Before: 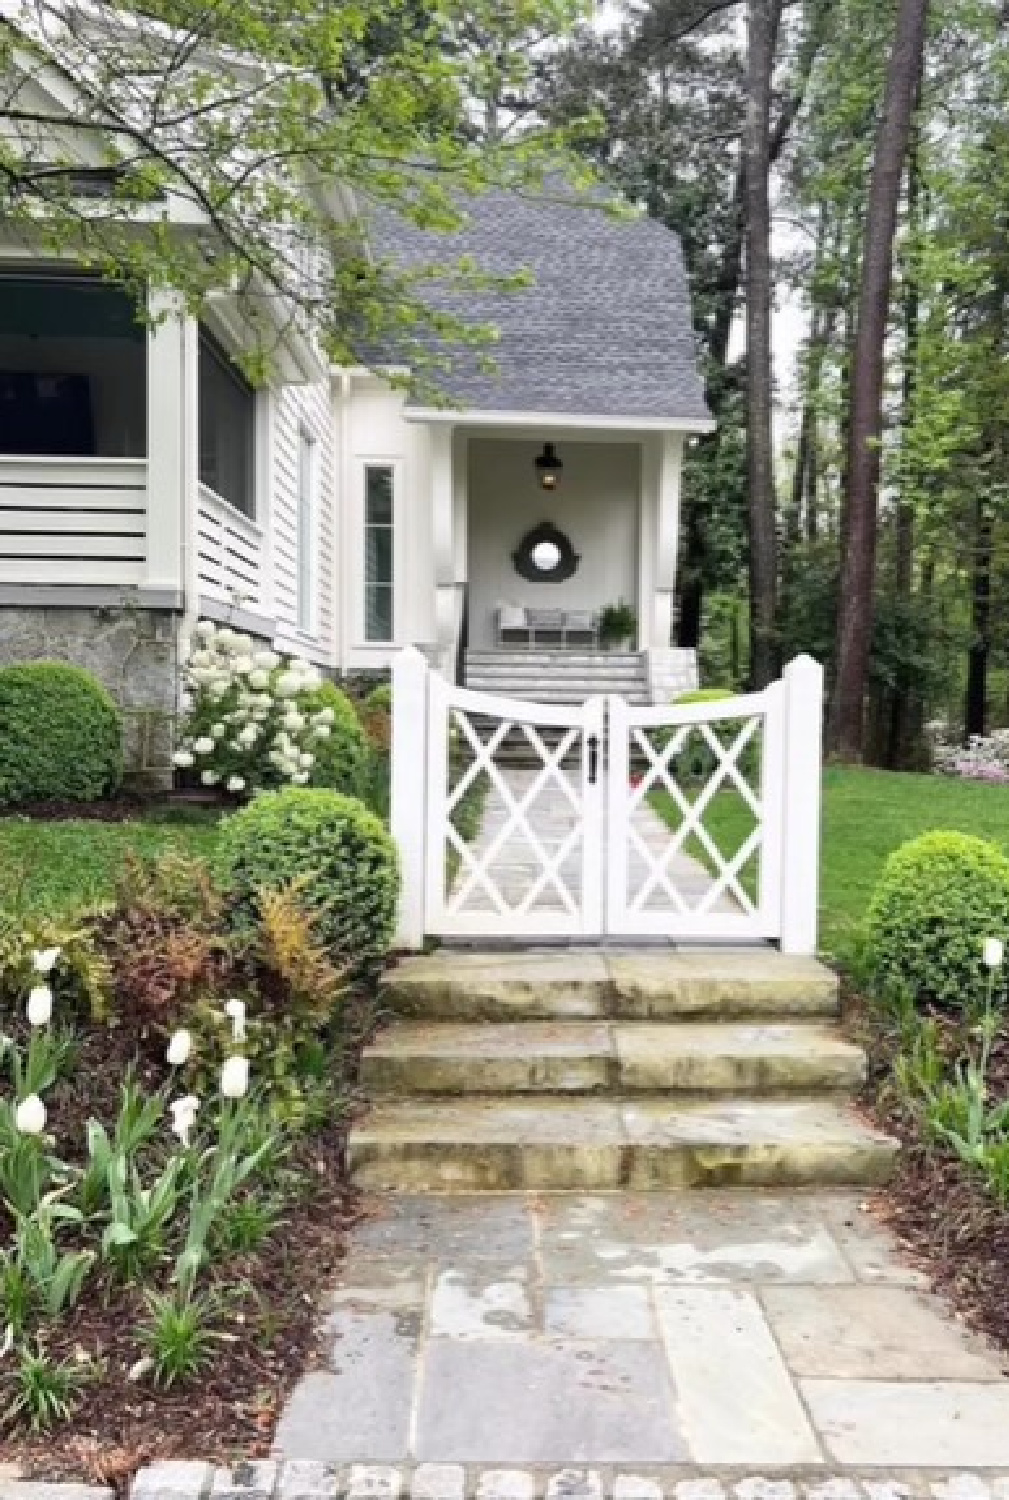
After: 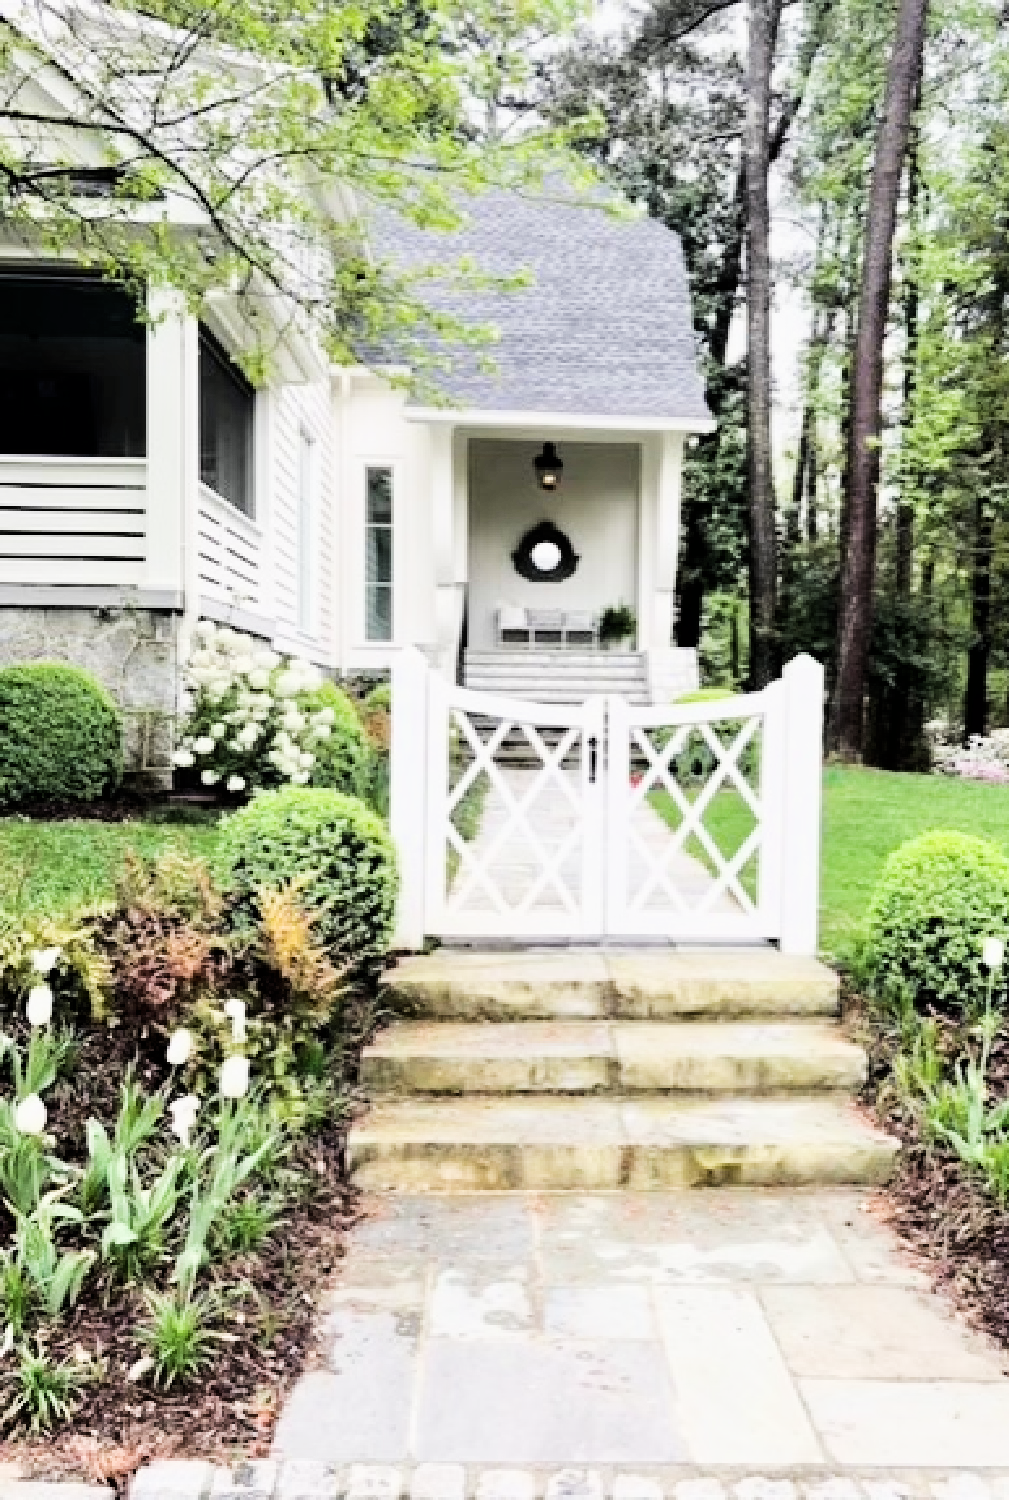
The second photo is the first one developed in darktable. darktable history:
filmic rgb: black relative exposure -5 EV, hardness 2.88, contrast 1.3, highlights saturation mix -10%
tone equalizer: -8 EV 0.001 EV, -7 EV -0.002 EV, -6 EV 0.002 EV, -5 EV -0.03 EV, -4 EV -0.116 EV, -3 EV -0.169 EV, -2 EV 0.24 EV, -1 EV 0.702 EV, +0 EV 0.493 EV
exposure: exposure 0.493 EV, compensate highlight preservation false
